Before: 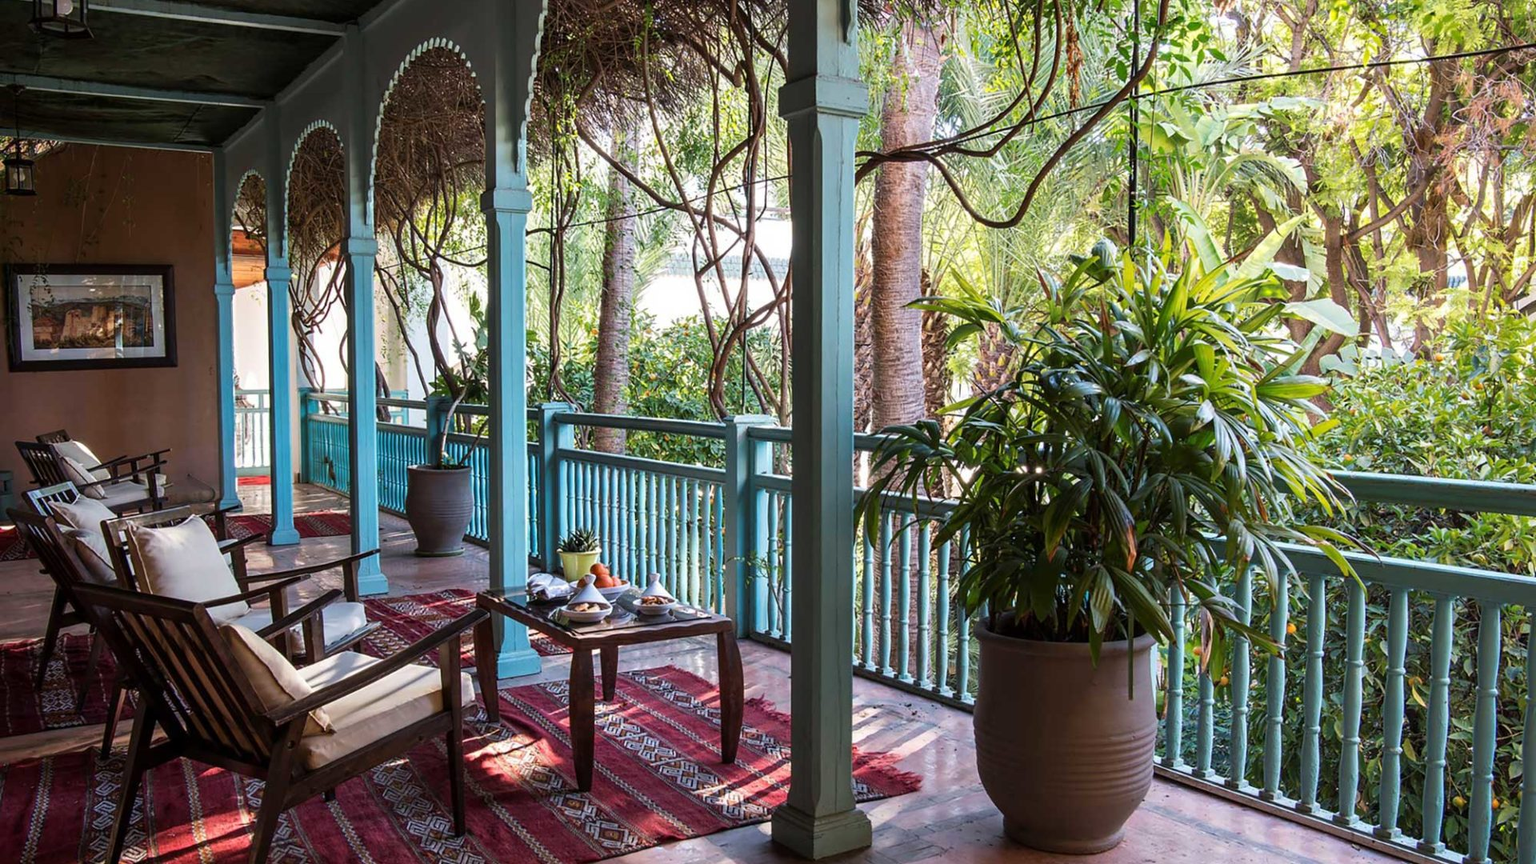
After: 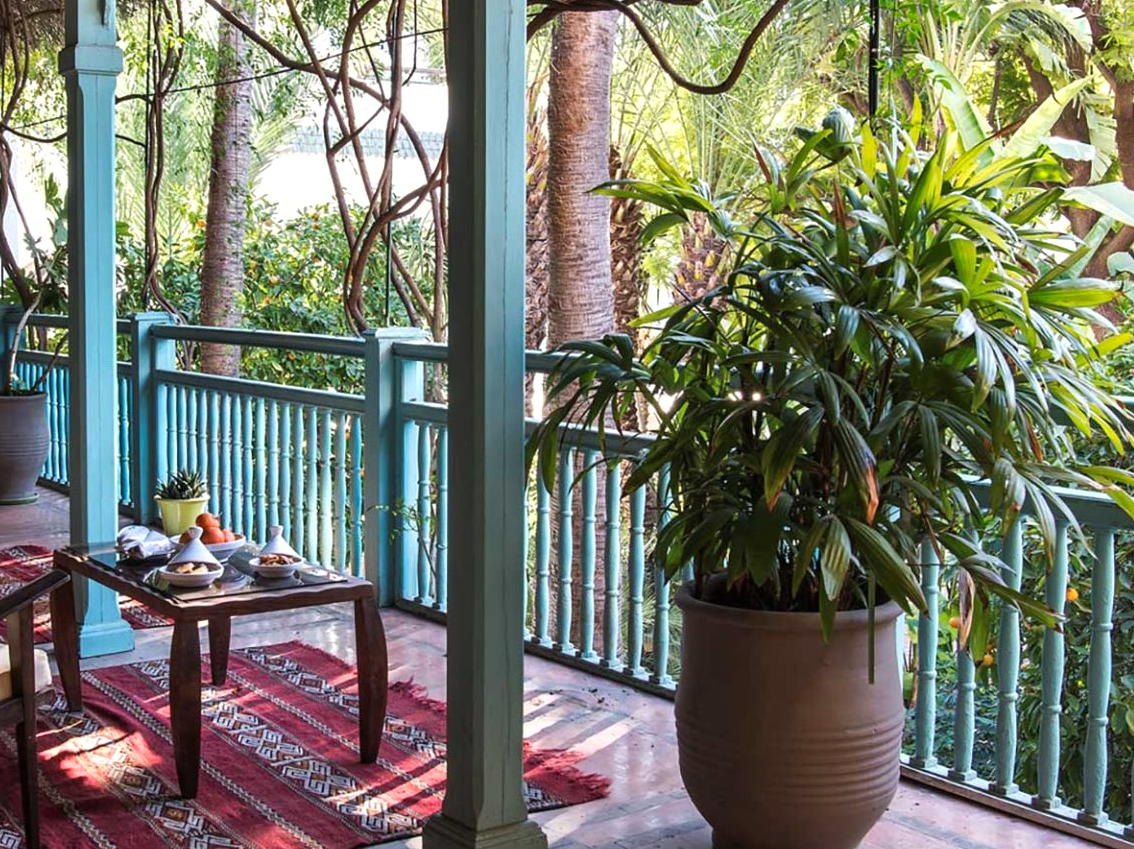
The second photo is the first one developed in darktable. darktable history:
crop and rotate: left 28.256%, top 17.734%, right 12.656%, bottom 3.573%
shadows and highlights: low approximation 0.01, soften with gaussian
tone curve: curves: ch0 [(0, 0) (0.003, 0.003) (0.011, 0.011) (0.025, 0.024) (0.044, 0.044) (0.069, 0.068) (0.1, 0.098) (0.136, 0.133) (0.177, 0.174) (0.224, 0.22) (0.277, 0.272) (0.335, 0.329) (0.399, 0.392) (0.468, 0.46) (0.543, 0.546) (0.623, 0.626) (0.709, 0.711) (0.801, 0.802) (0.898, 0.898) (1, 1)], preserve colors none
exposure: black level correction 0, exposure 0.2 EV, compensate exposure bias true, compensate highlight preservation false
